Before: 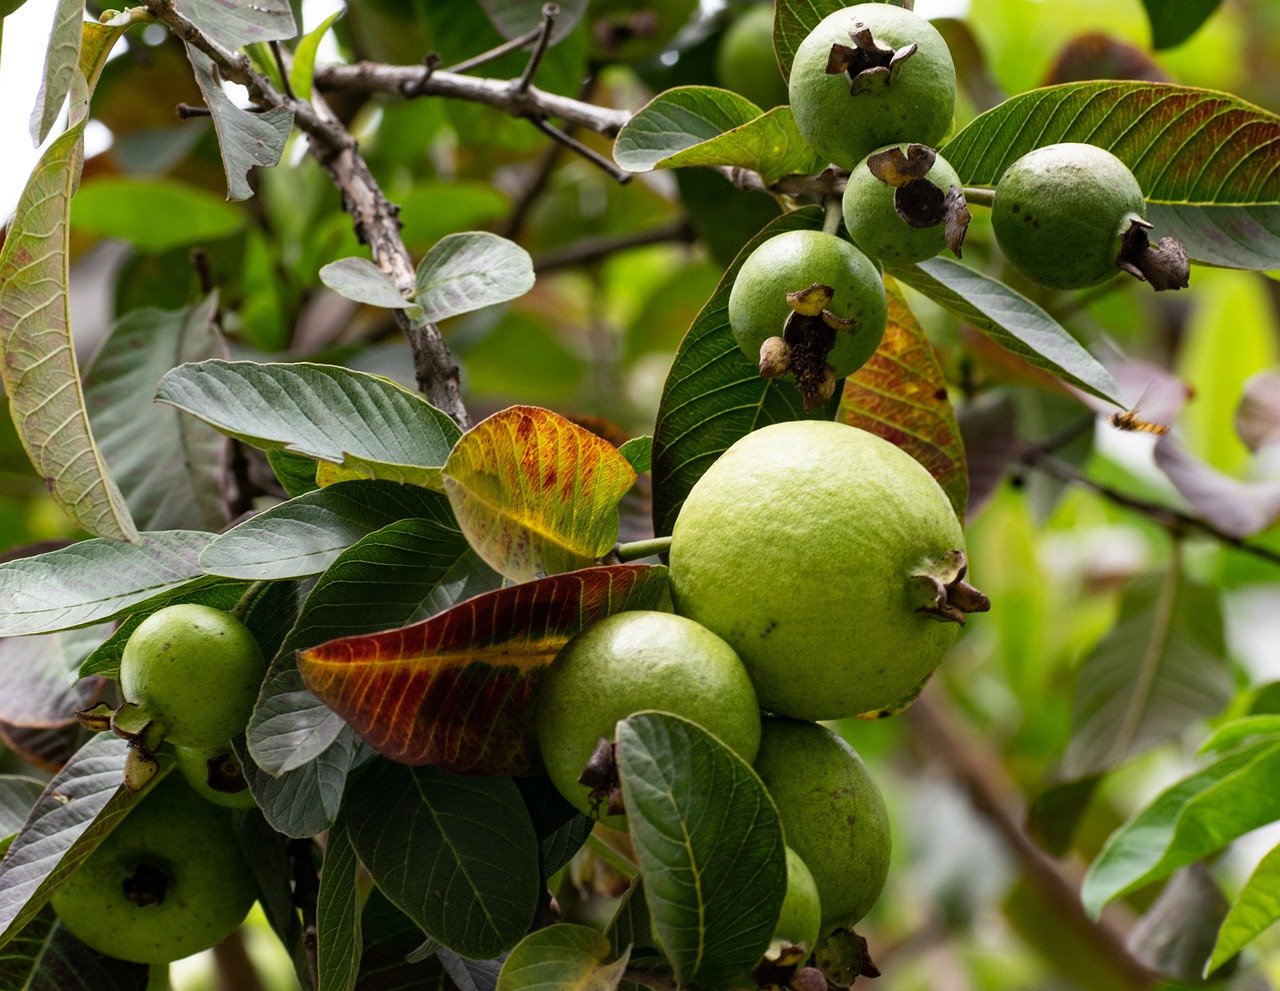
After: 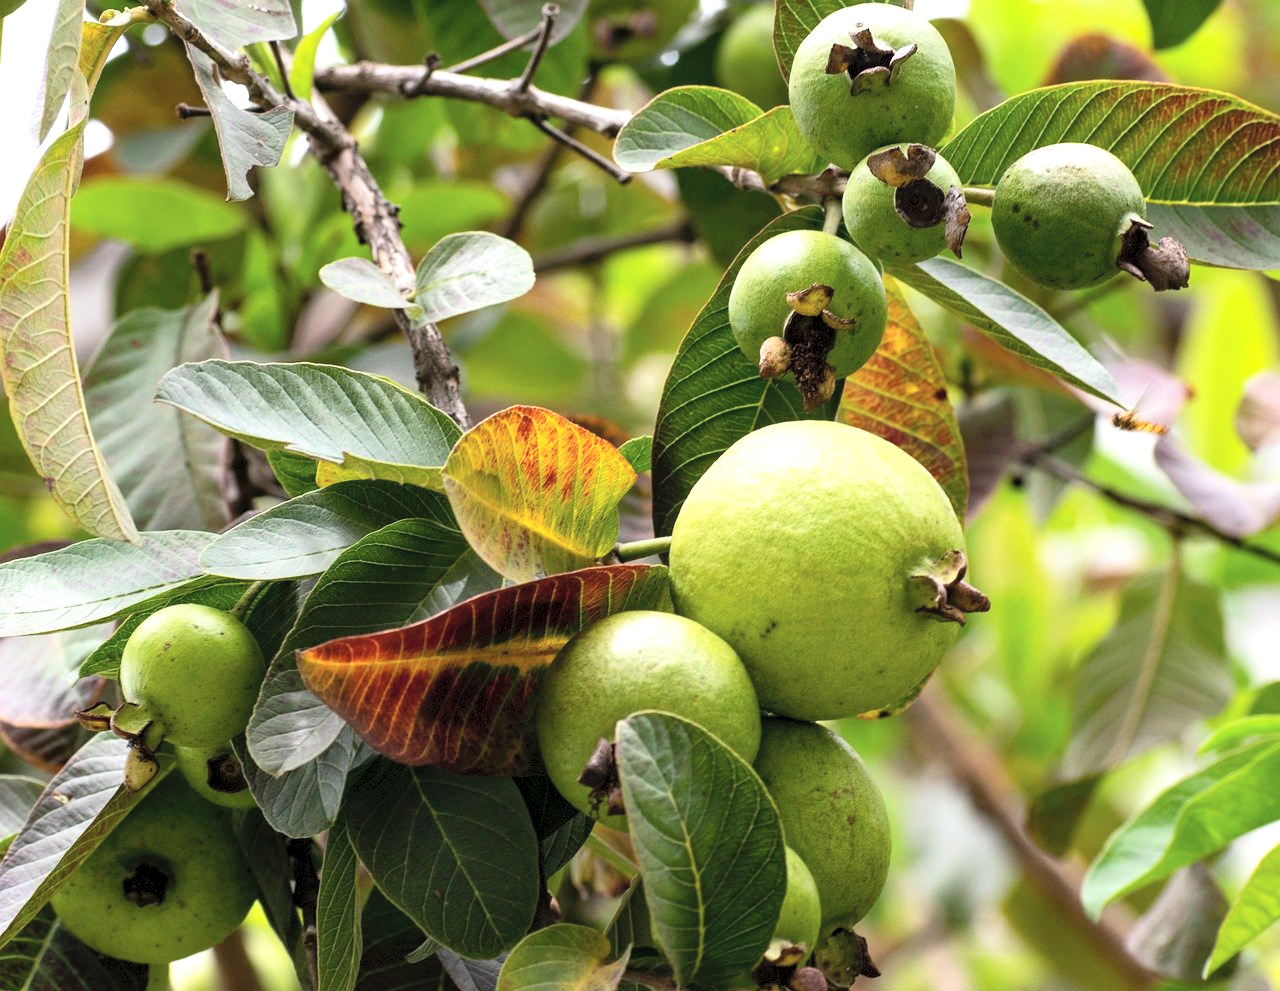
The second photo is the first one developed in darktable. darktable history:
contrast brightness saturation: contrast 0.144, brightness 0.227
exposure: black level correction 0.001, exposure 0.498 EV, compensate exposure bias true, compensate highlight preservation false
